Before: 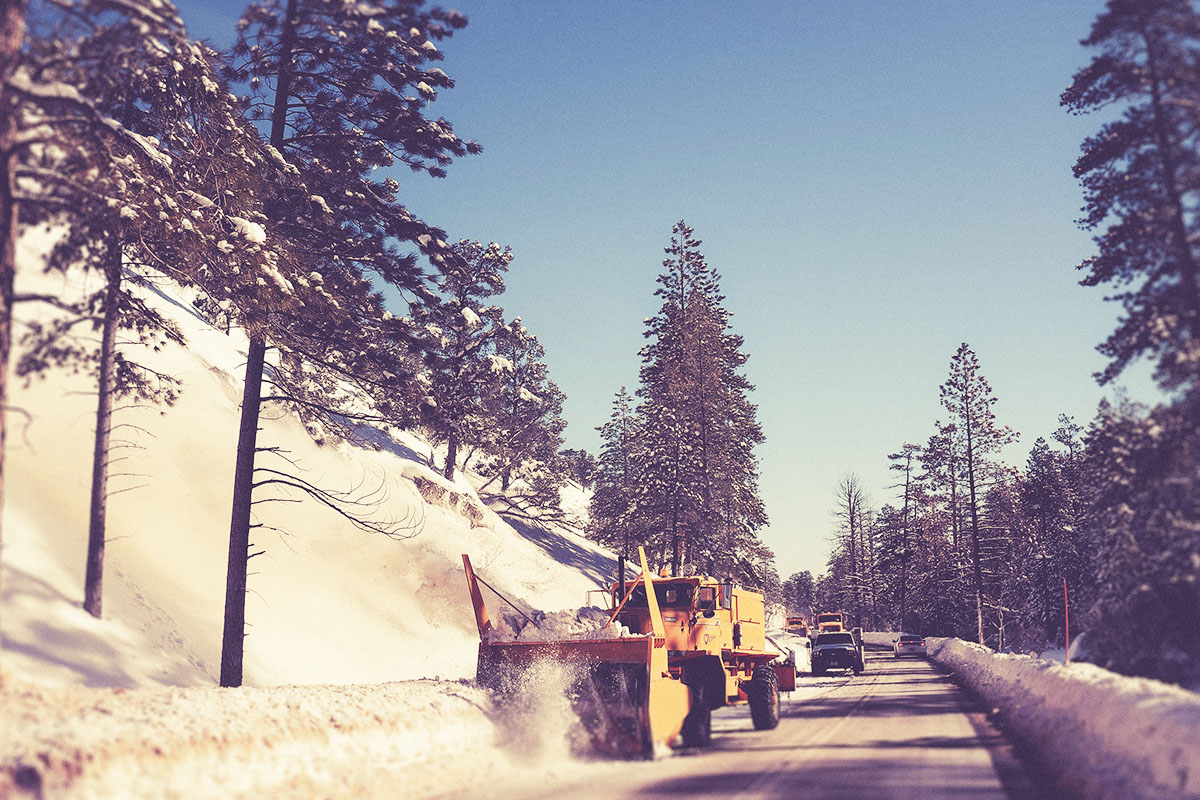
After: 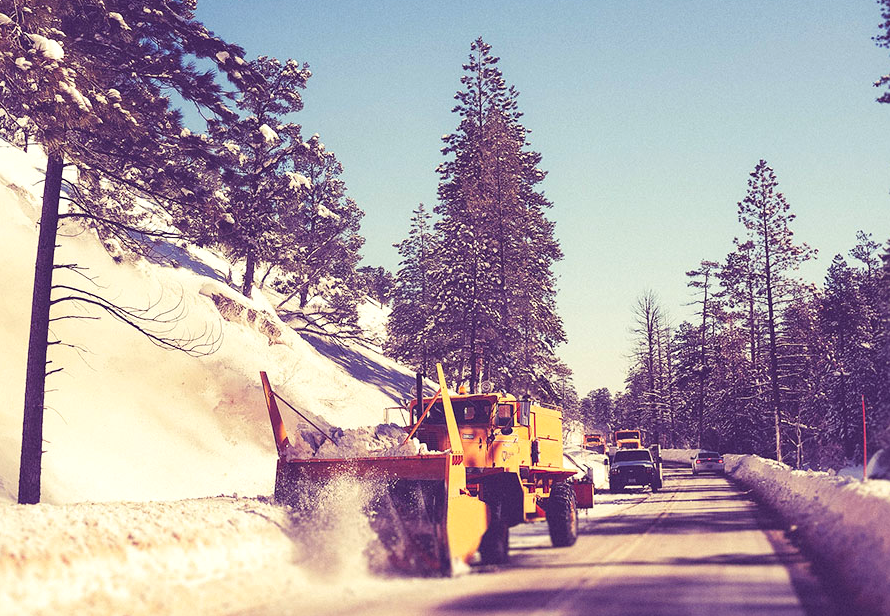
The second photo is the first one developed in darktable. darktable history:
crop: left 16.844%, top 22.969%, right 8.926%
color balance rgb: shadows lift › chroma 6.262%, shadows lift › hue 303.25°, perceptual saturation grading › global saturation 25.268%, contrast 4.783%
